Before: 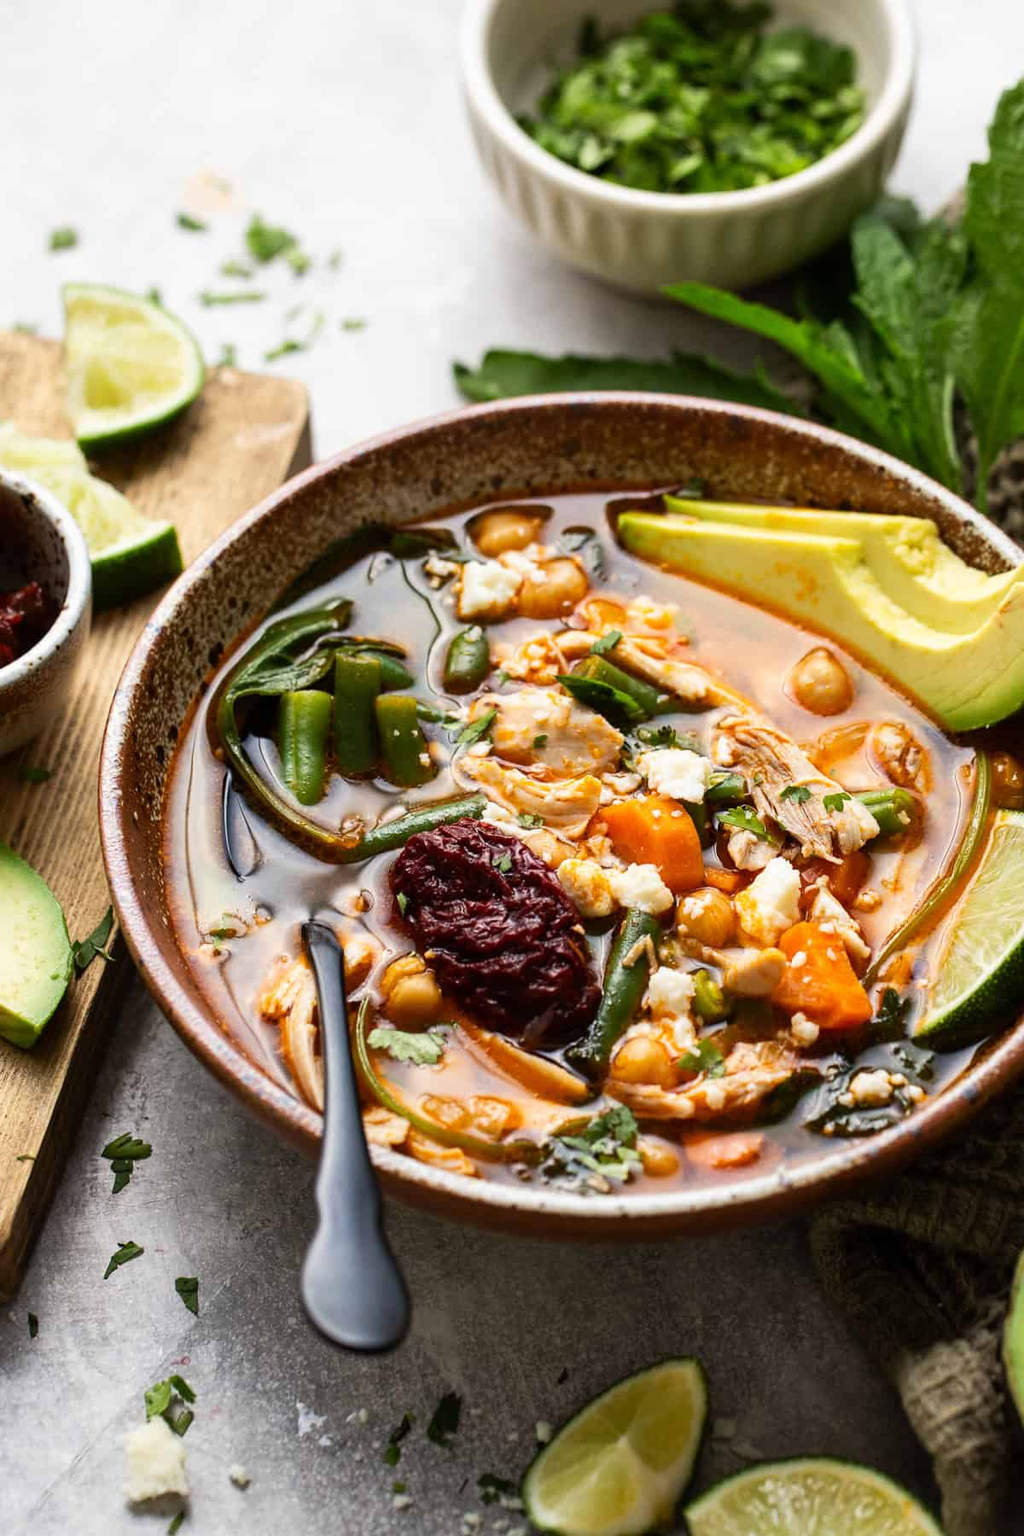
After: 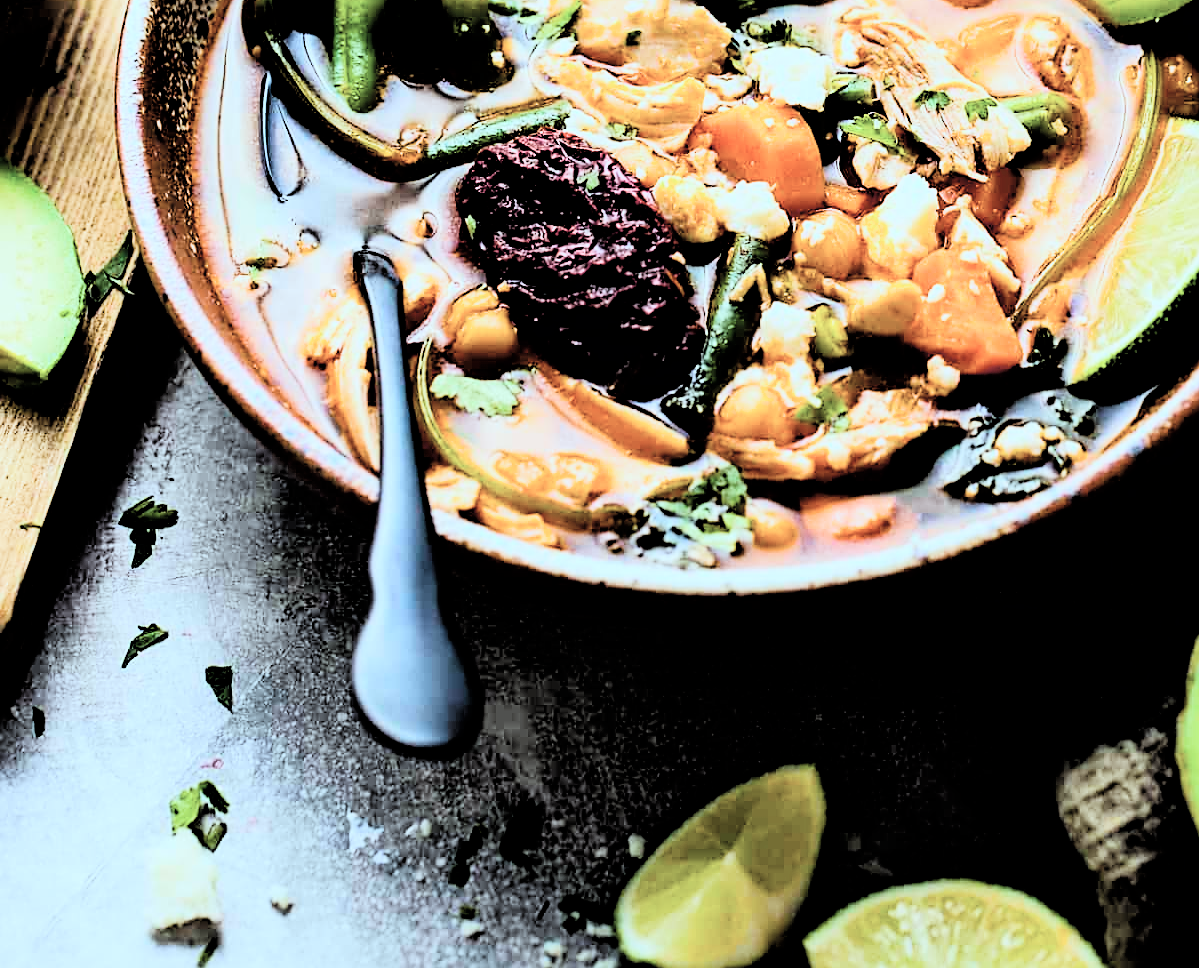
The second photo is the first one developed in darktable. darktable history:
color balance rgb: global offset › chroma 0.125%, global offset › hue 254.19°, perceptual saturation grading › global saturation 34.98%, perceptual saturation grading › highlights -29.914%, perceptual saturation grading › shadows 35.352%, perceptual brilliance grading › global brilliance 12.558%, global vibrance 30.21%, contrast 9.648%
filmic rgb: black relative exposure -2.83 EV, white relative exposure 4.56 EV, threshold 2.99 EV, hardness 1.72, contrast 1.248, color science v6 (2022), enable highlight reconstruction true
sharpen: on, module defaults
tone curve: curves: ch0 [(0, 0) (0.082, 0.02) (0.129, 0.078) (0.275, 0.301) (0.67, 0.809) (1, 1)], color space Lab, linked channels, preserve colors none
crop and rotate: top 46.187%, right 0.019%
color correction: highlights a* -12.66, highlights b* -17.8, saturation 0.712
